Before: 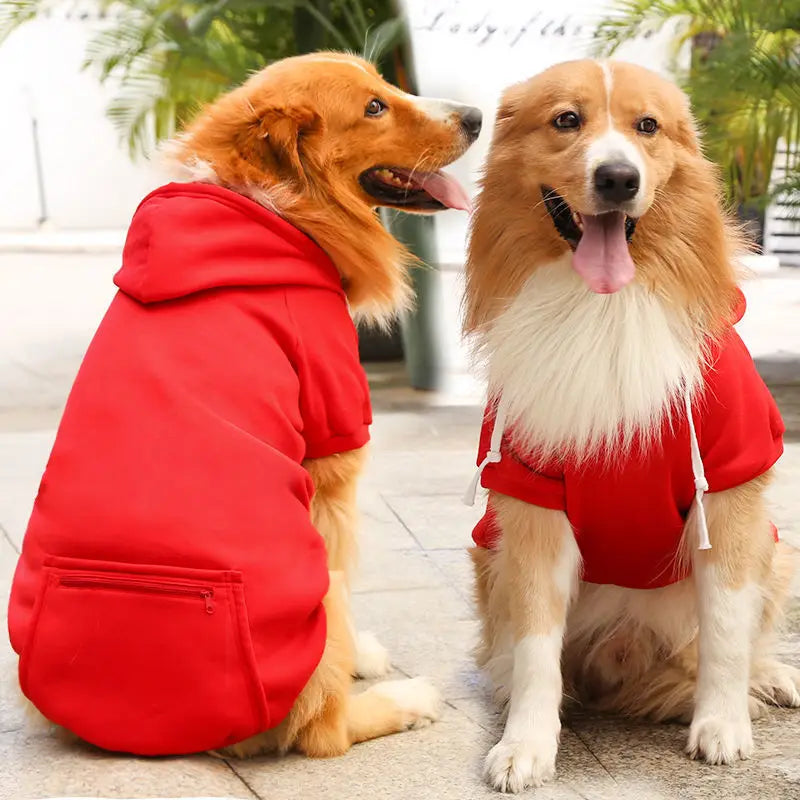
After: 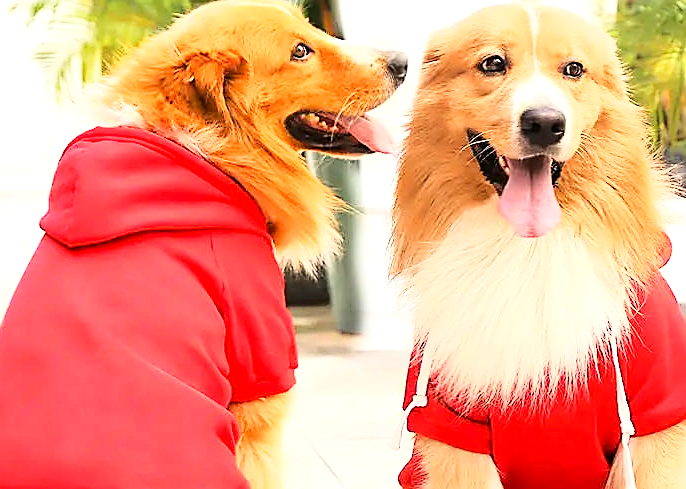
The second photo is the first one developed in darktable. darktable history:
sharpen: radius 1.42, amount 1.242, threshold 0.699
exposure: black level correction 0.001, exposure 0.499 EV, compensate highlight preservation false
crop and rotate: left 9.344%, top 7.104%, right 4.885%, bottom 31.739%
base curve: curves: ch0 [(0, 0) (0.028, 0.03) (0.121, 0.232) (0.46, 0.748) (0.859, 0.968) (1, 1)]
